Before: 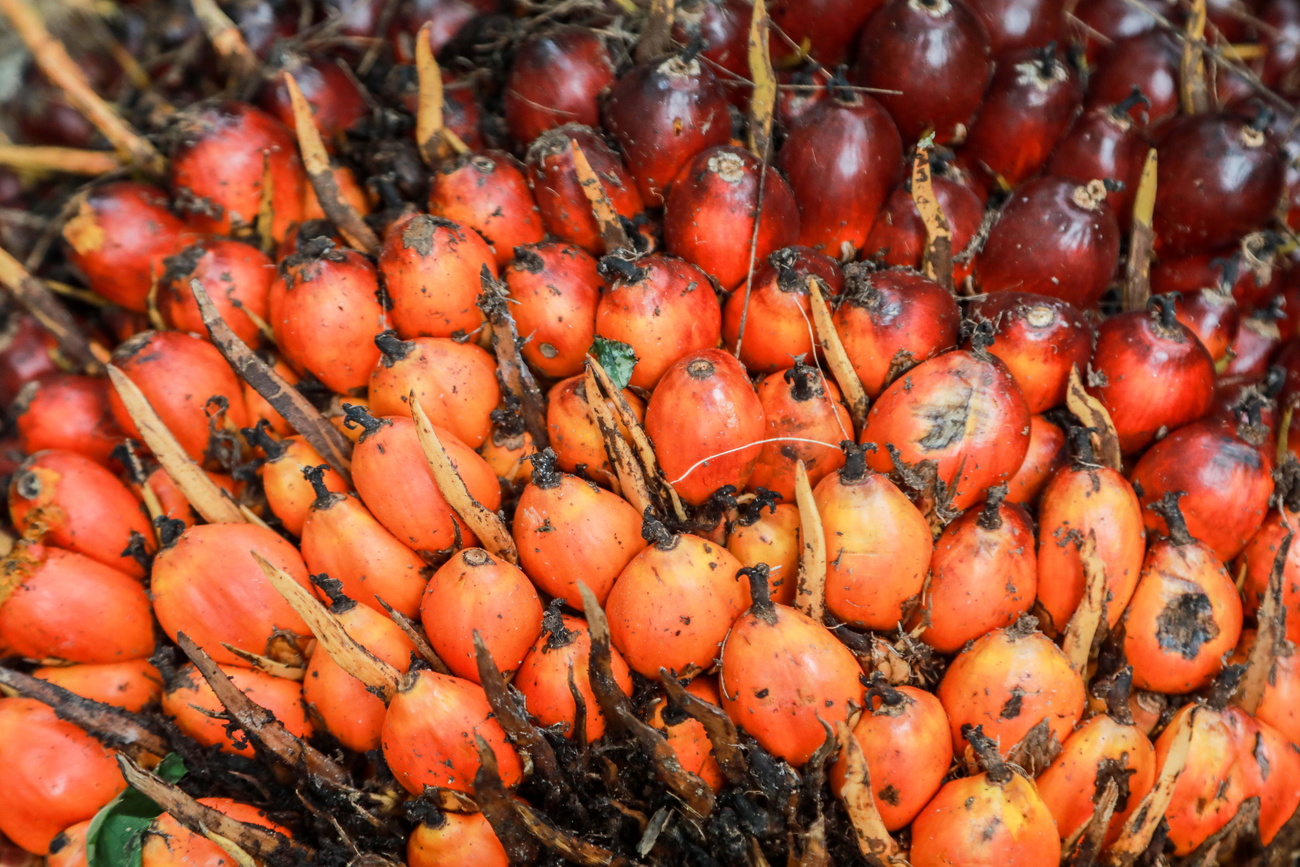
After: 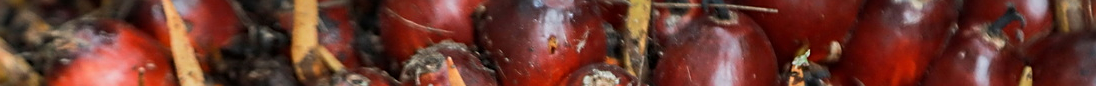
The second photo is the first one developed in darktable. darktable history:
crop and rotate: left 9.644%, top 9.491%, right 6.021%, bottom 80.509%
sharpen: on, module defaults
